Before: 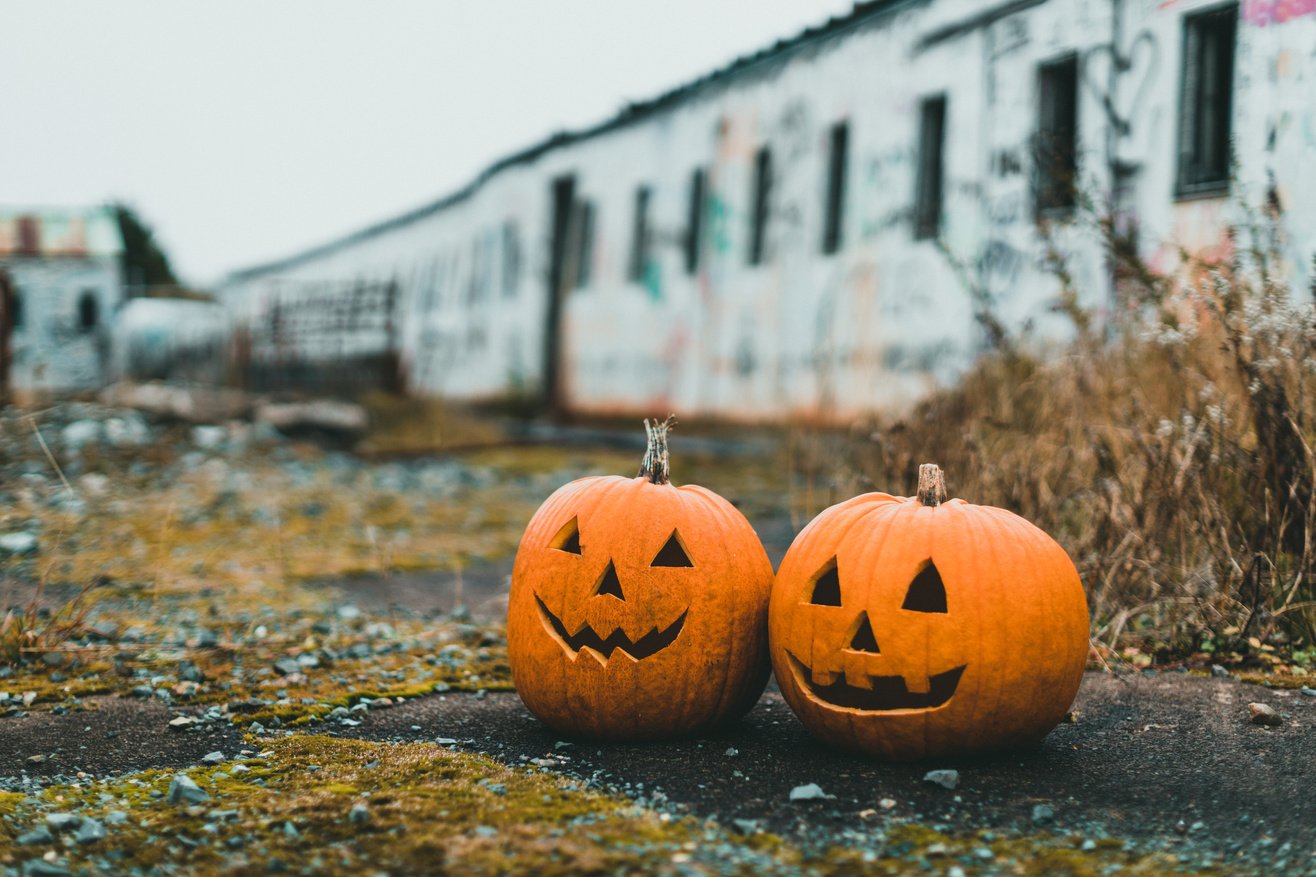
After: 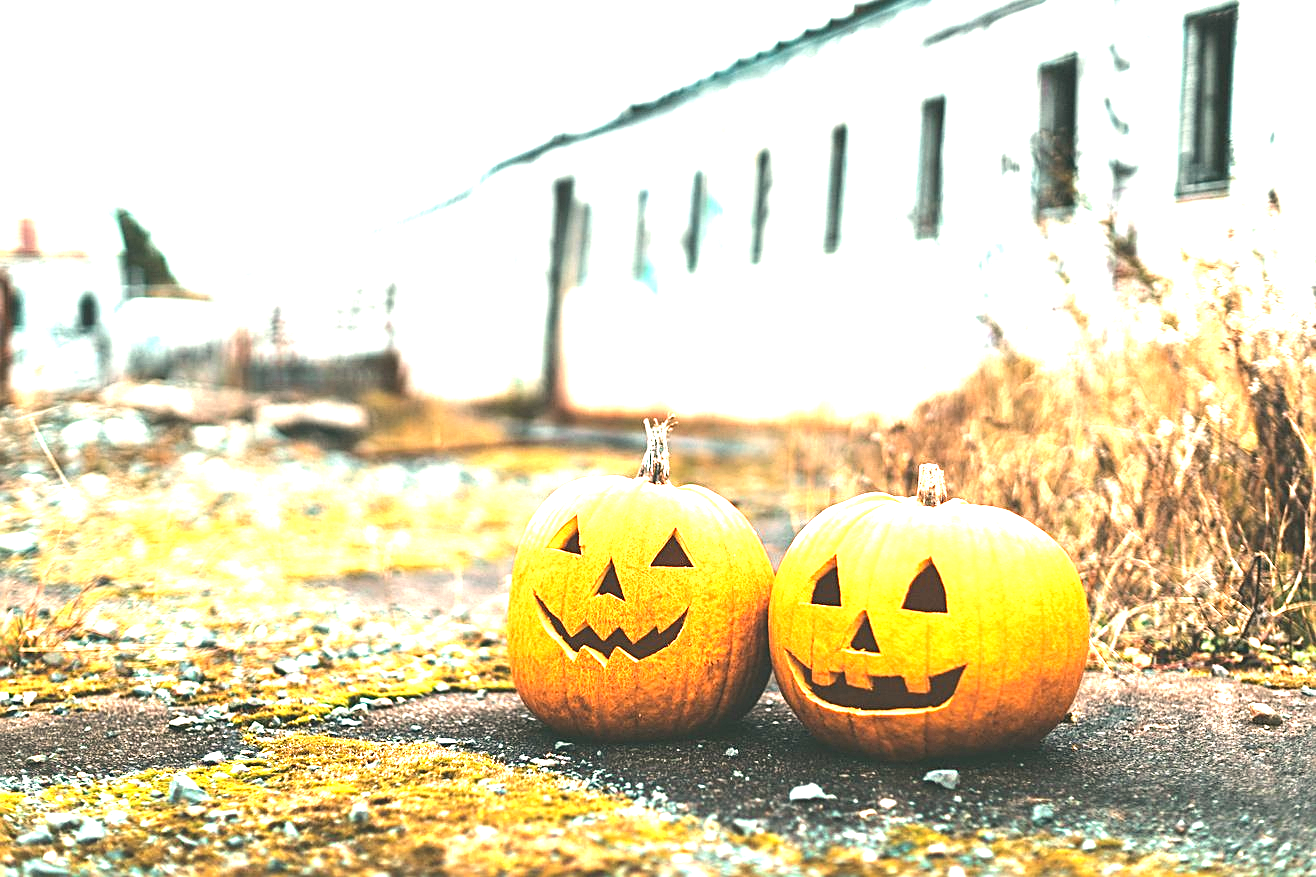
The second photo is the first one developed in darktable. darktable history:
sharpen: on, module defaults
white balance: red 1.127, blue 0.943
tone equalizer: -8 EV -0.417 EV, -7 EV -0.389 EV, -6 EV -0.333 EV, -5 EV -0.222 EV, -3 EV 0.222 EV, -2 EV 0.333 EV, -1 EV 0.389 EV, +0 EV 0.417 EV, edges refinement/feathering 500, mask exposure compensation -1.57 EV, preserve details no
exposure: black level correction 0, exposure 2.088 EV, compensate exposure bias true, compensate highlight preservation false
